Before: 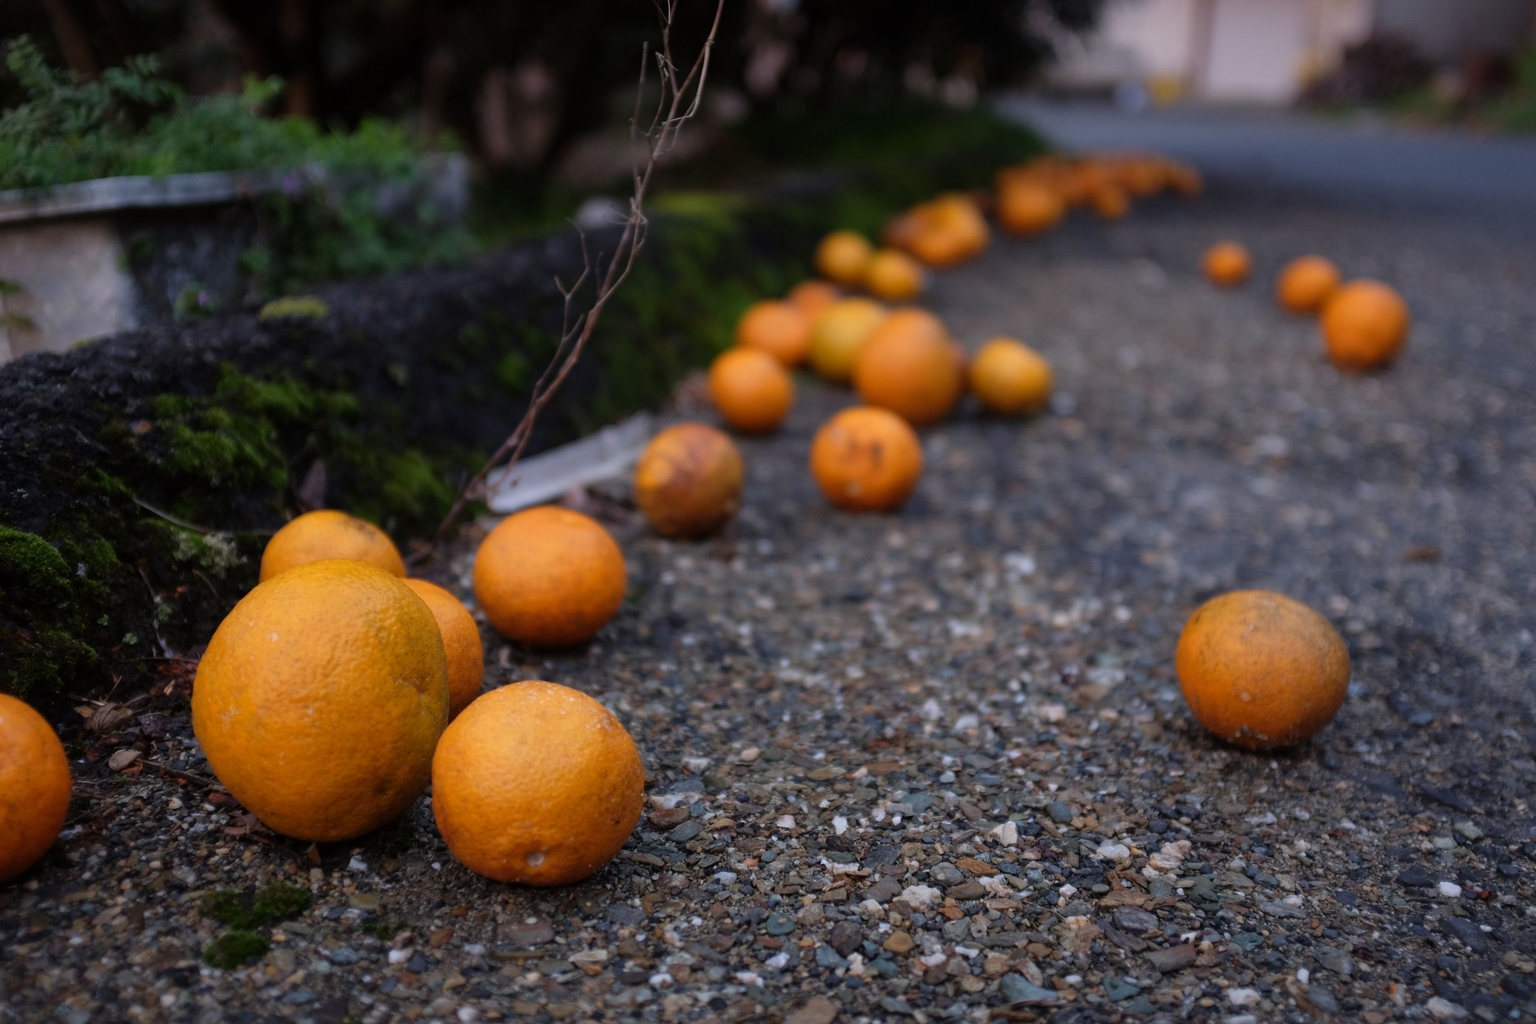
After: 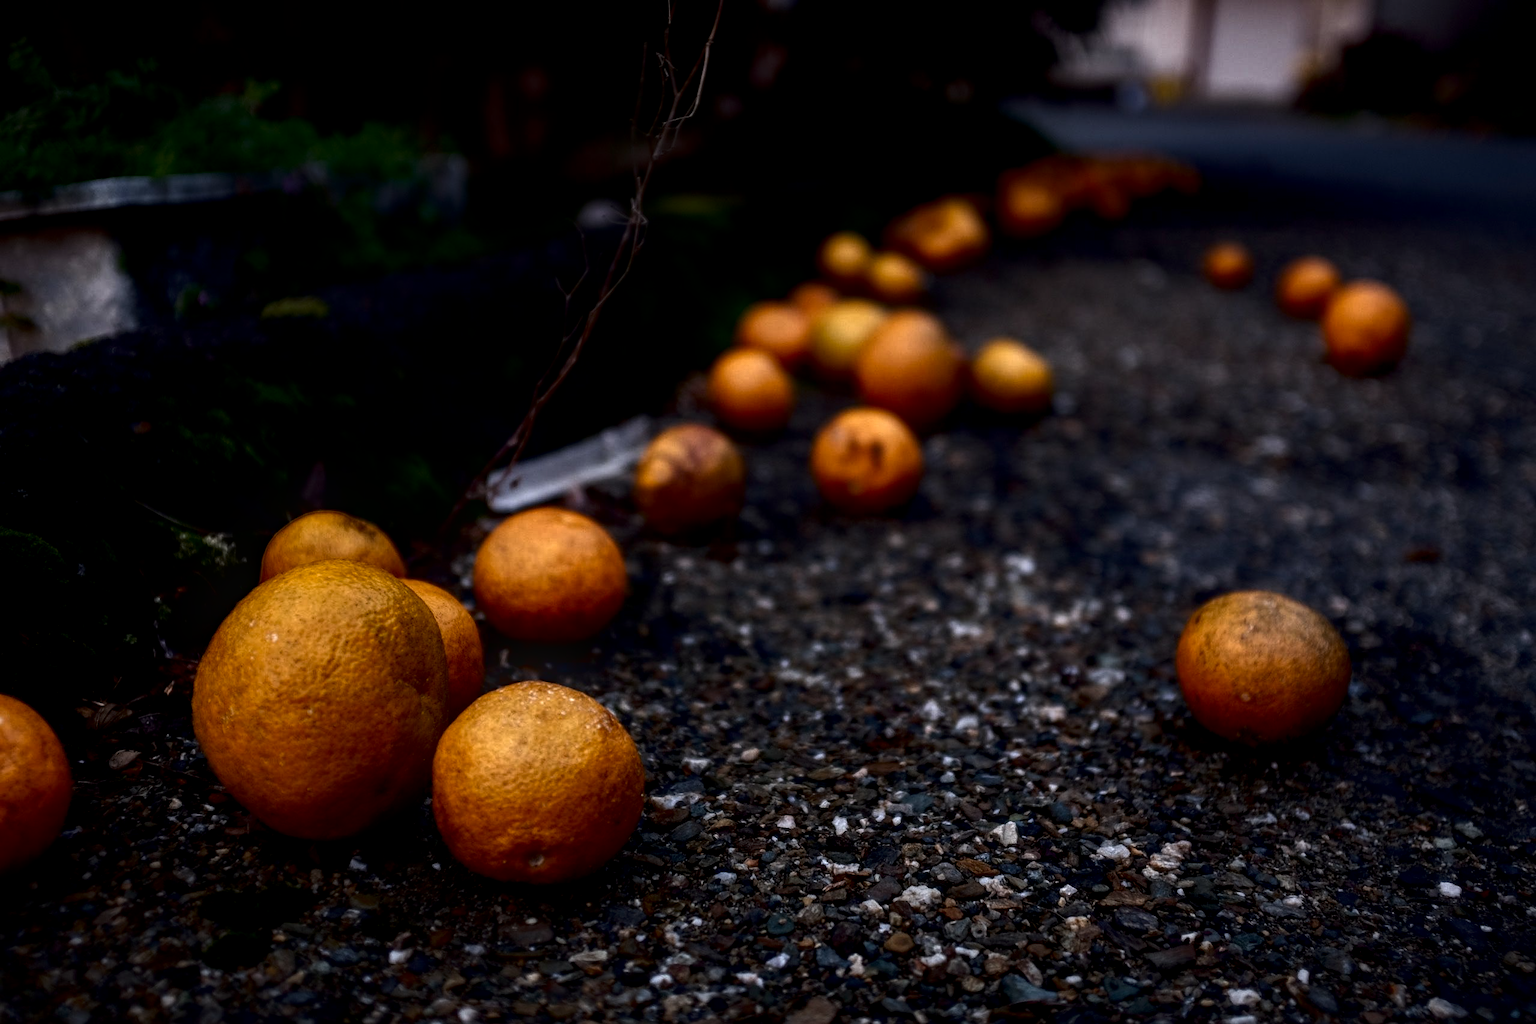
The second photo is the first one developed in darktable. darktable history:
exposure: black level correction 0, exposure -0.802 EV, compensate highlight preservation false
contrast brightness saturation: brightness -0.54
contrast equalizer: y [[0.601, 0.6, 0.598, 0.598, 0.6, 0.601], [0.5 ×6], [0.5 ×6], [0 ×6], [0 ×6]]
tone equalizer: -8 EV -1.05 EV, -7 EV -1.05 EV, -6 EV -0.835 EV, -5 EV -0.545 EV, -3 EV 0.567 EV, -2 EV 0.845 EV, -1 EV 1.01 EV, +0 EV 1.07 EV
local contrast: highlights 1%, shadows 3%, detail 133%
